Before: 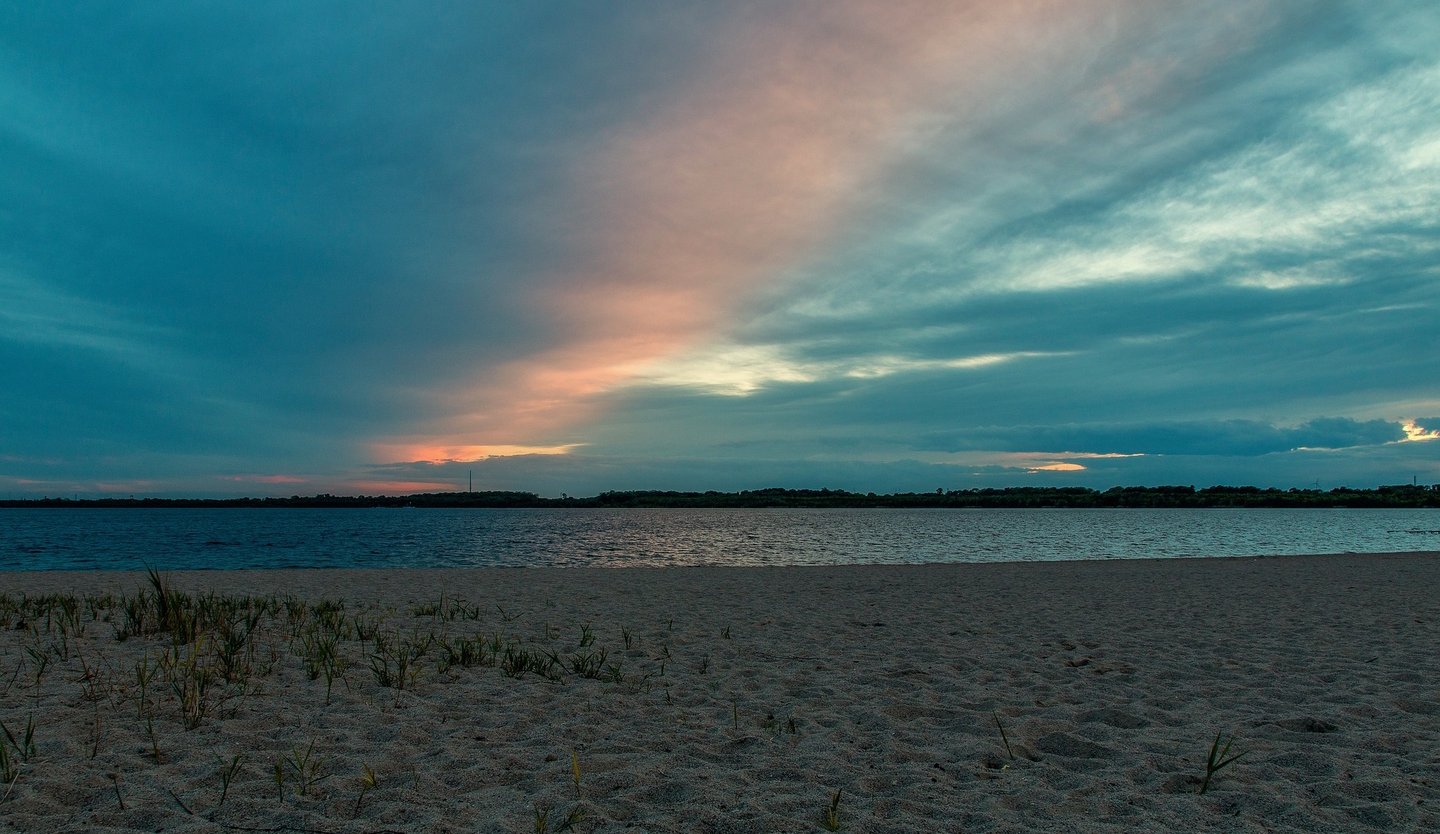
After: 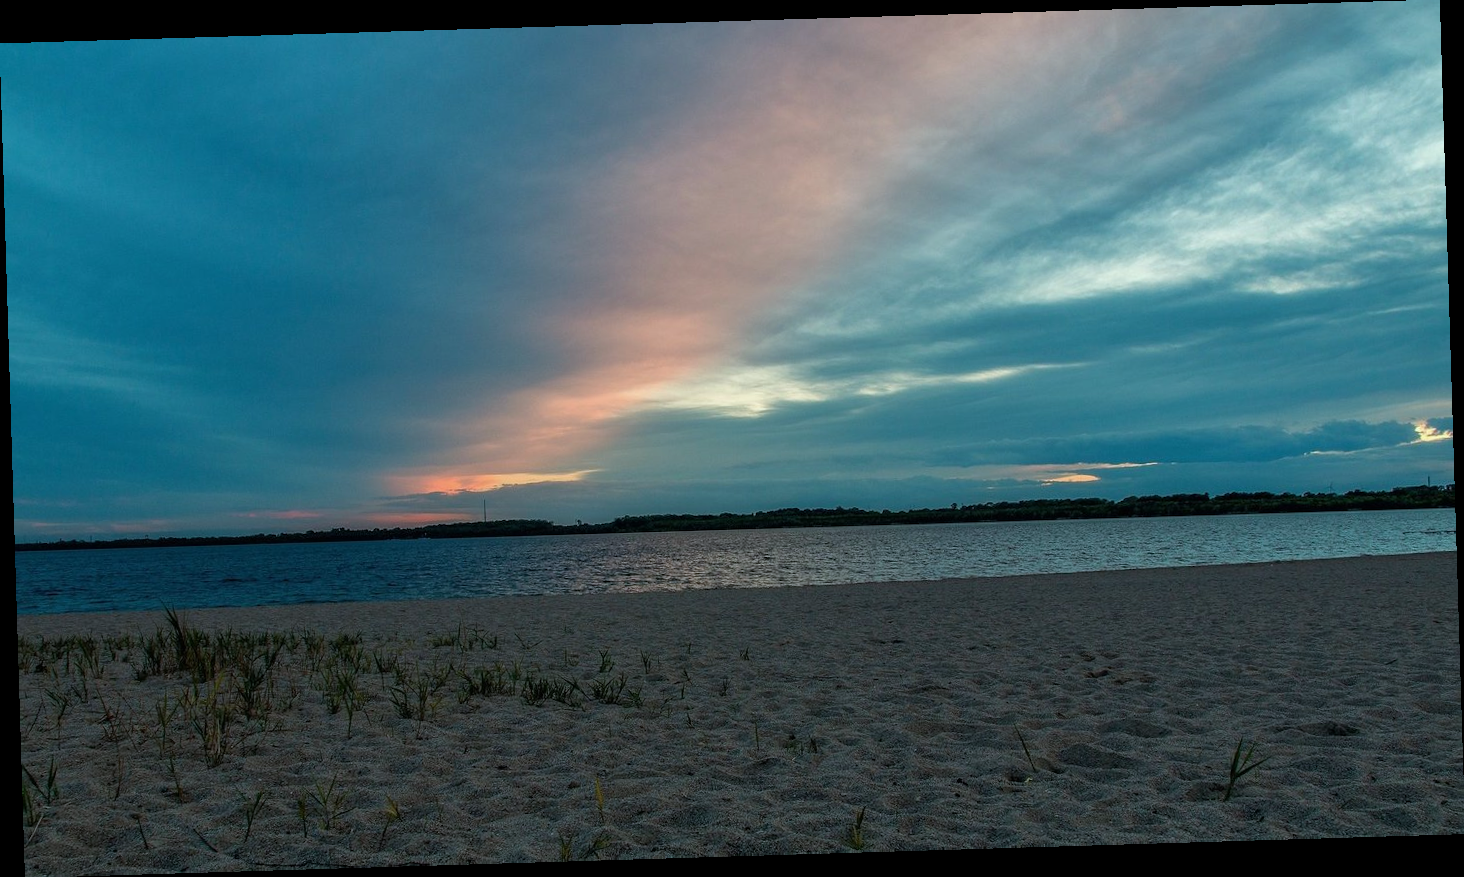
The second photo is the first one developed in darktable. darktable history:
rotate and perspective: rotation -1.75°, automatic cropping off
white balance: red 0.967, blue 1.049
